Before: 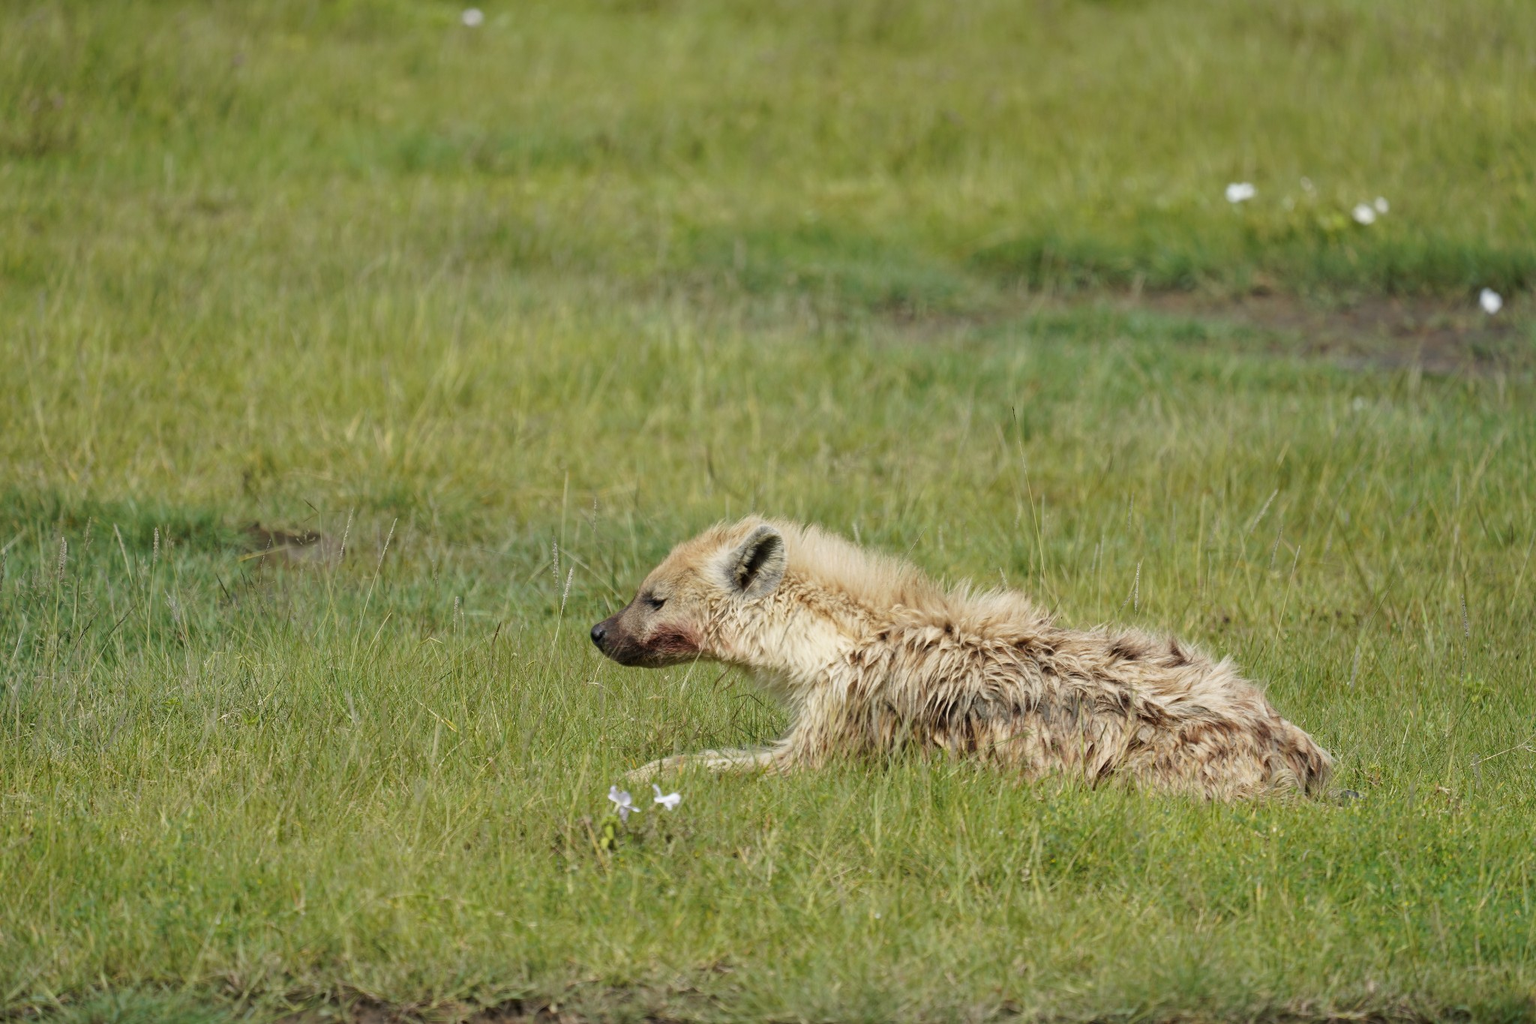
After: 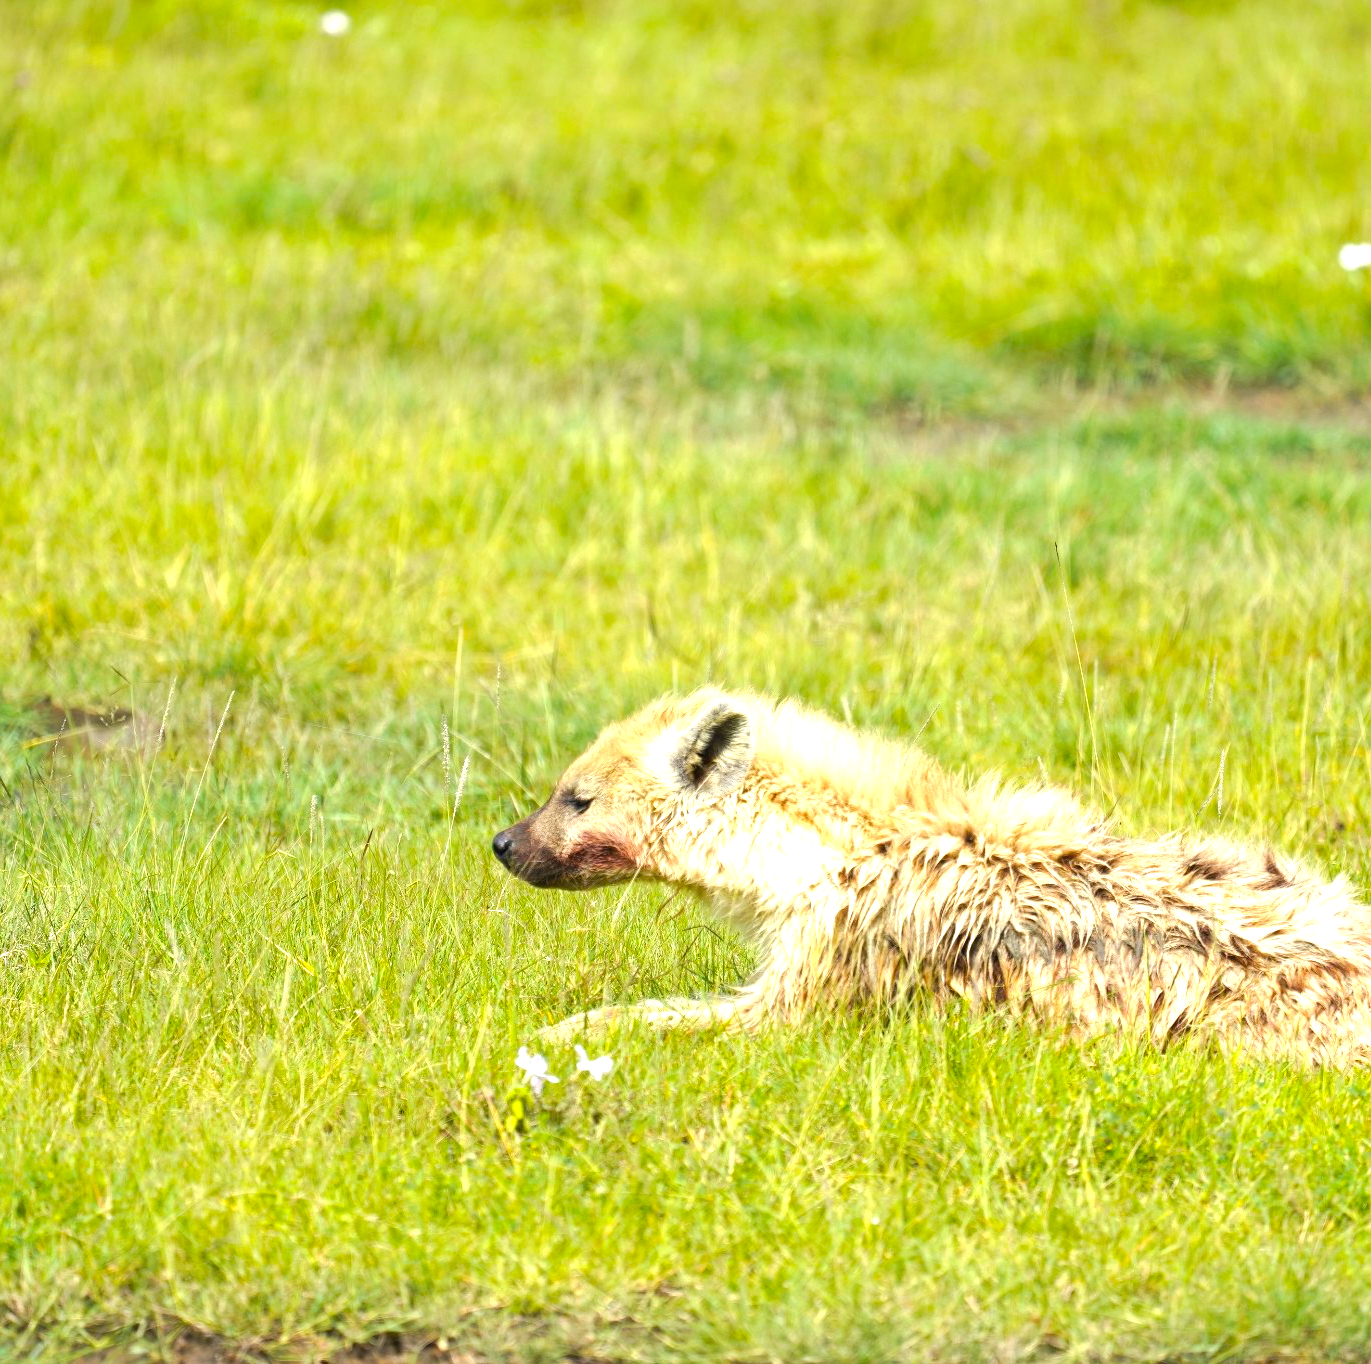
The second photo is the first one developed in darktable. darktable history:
color balance rgb: perceptual saturation grading › global saturation 25.181%, global vibrance 20%
crop and rotate: left 14.412%, right 18.62%
exposure: black level correction 0, exposure 1.388 EV, compensate exposure bias true, compensate highlight preservation false
